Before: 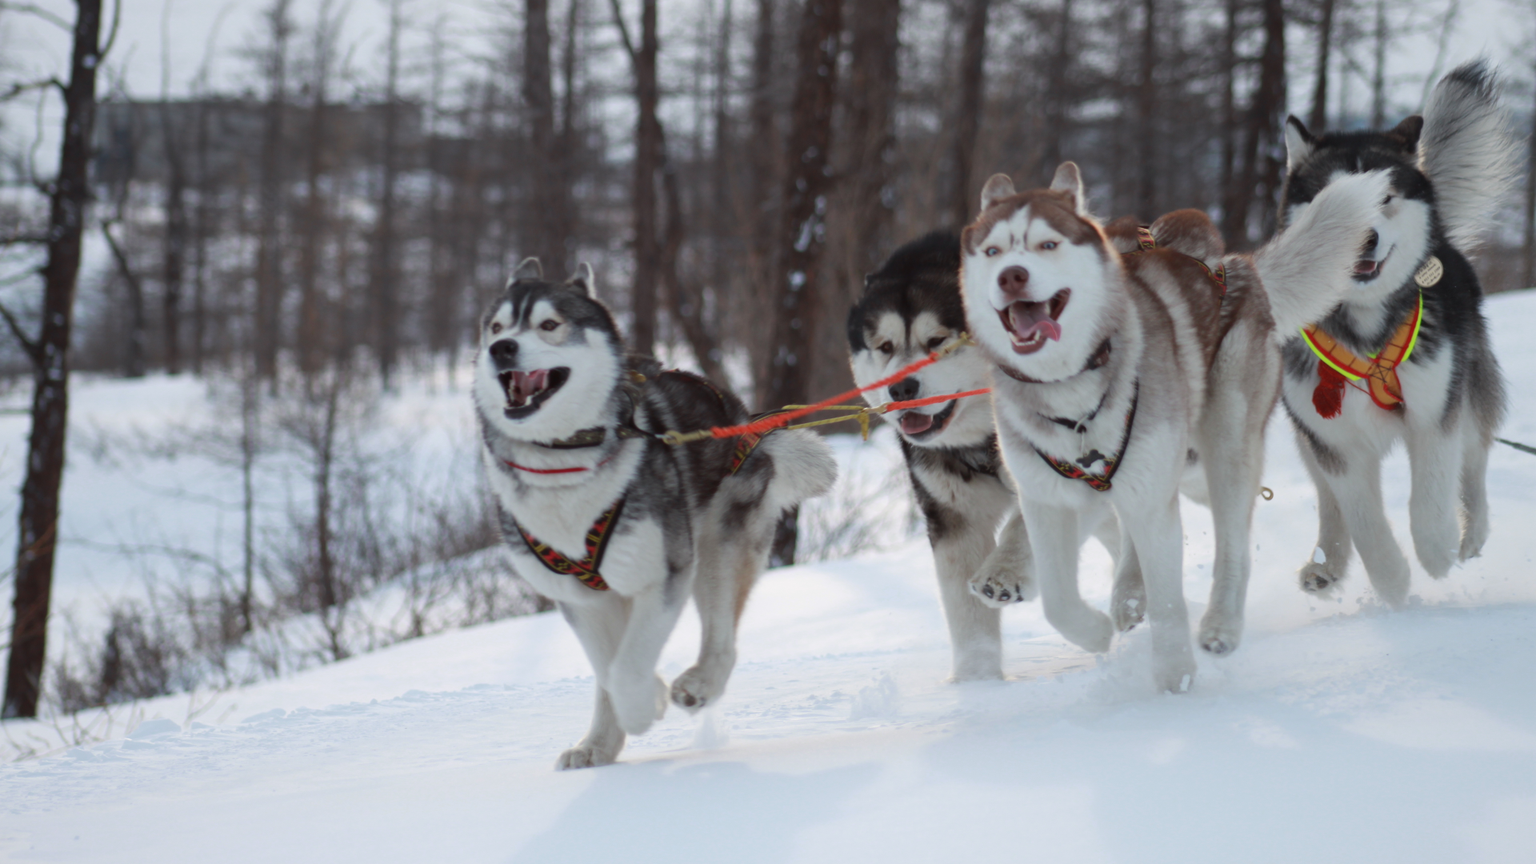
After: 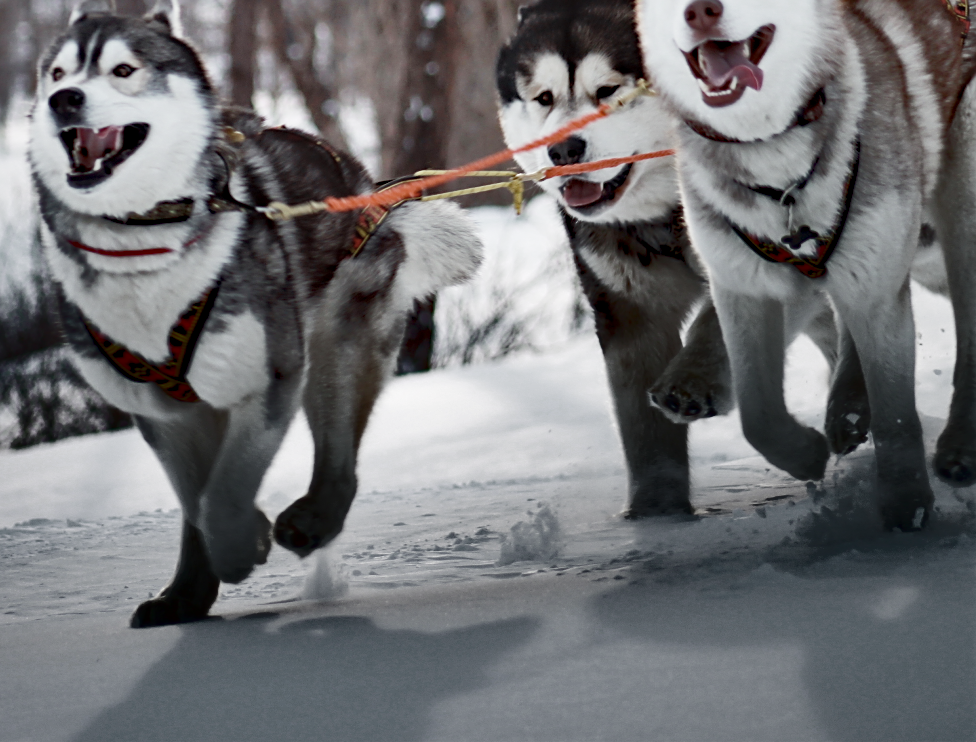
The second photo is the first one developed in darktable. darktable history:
color zones: curves: ch1 [(0, 0.292) (0.001, 0.292) (0.2, 0.264) (0.4, 0.248) (0.6, 0.248) (0.8, 0.264) (0.999, 0.292) (1, 0.292)]
sharpen: on, module defaults
shadows and highlights: radius 124.42, shadows 99.7, white point adjustment -2.9, highlights -99.49, soften with gaussian
exposure: compensate highlight preservation false
crop and rotate: left 29.332%, top 31.249%, right 19.817%
base curve: curves: ch0 [(0, 0) (0.028, 0.03) (0.121, 0.232) (0.46, 0.748) (0.859, 0.968) (1, 1)], fusion 1, preserve colors none
color balance rgb: perceptual saturation grading › global saturation -0.176%, global vibrance 20%
haze removal: adaptive false
